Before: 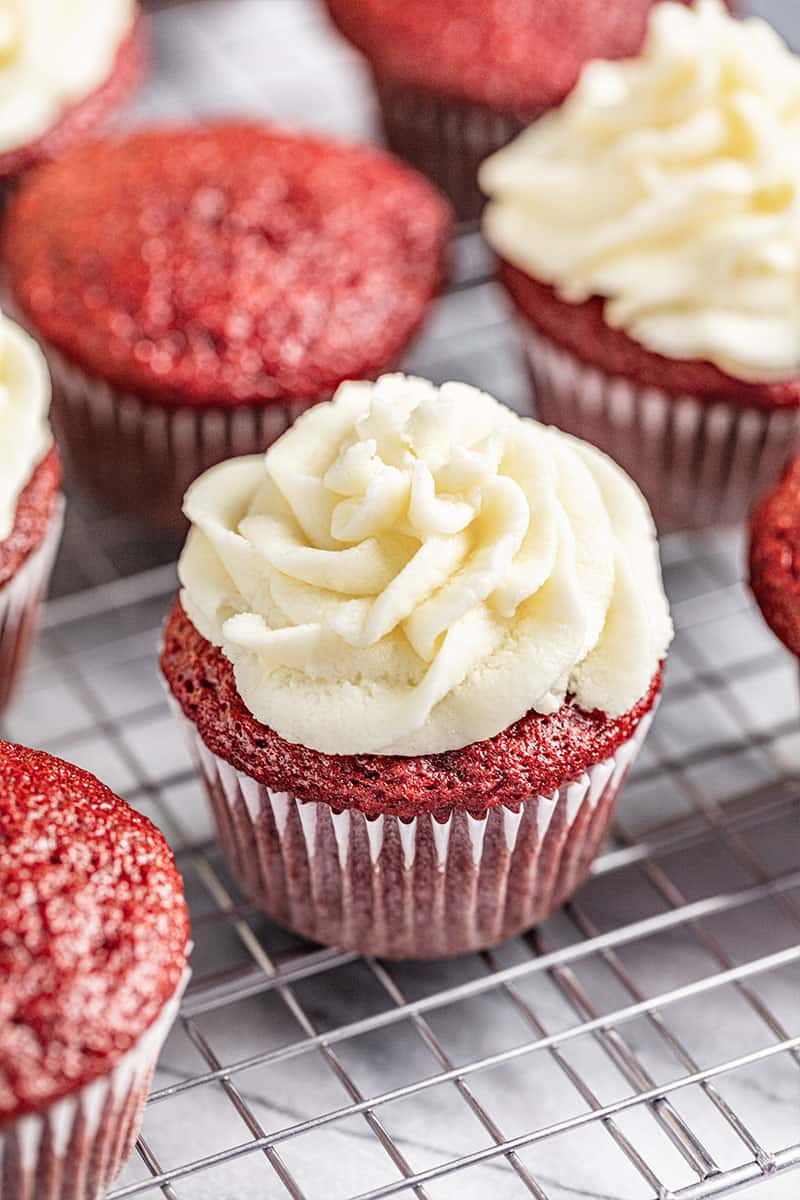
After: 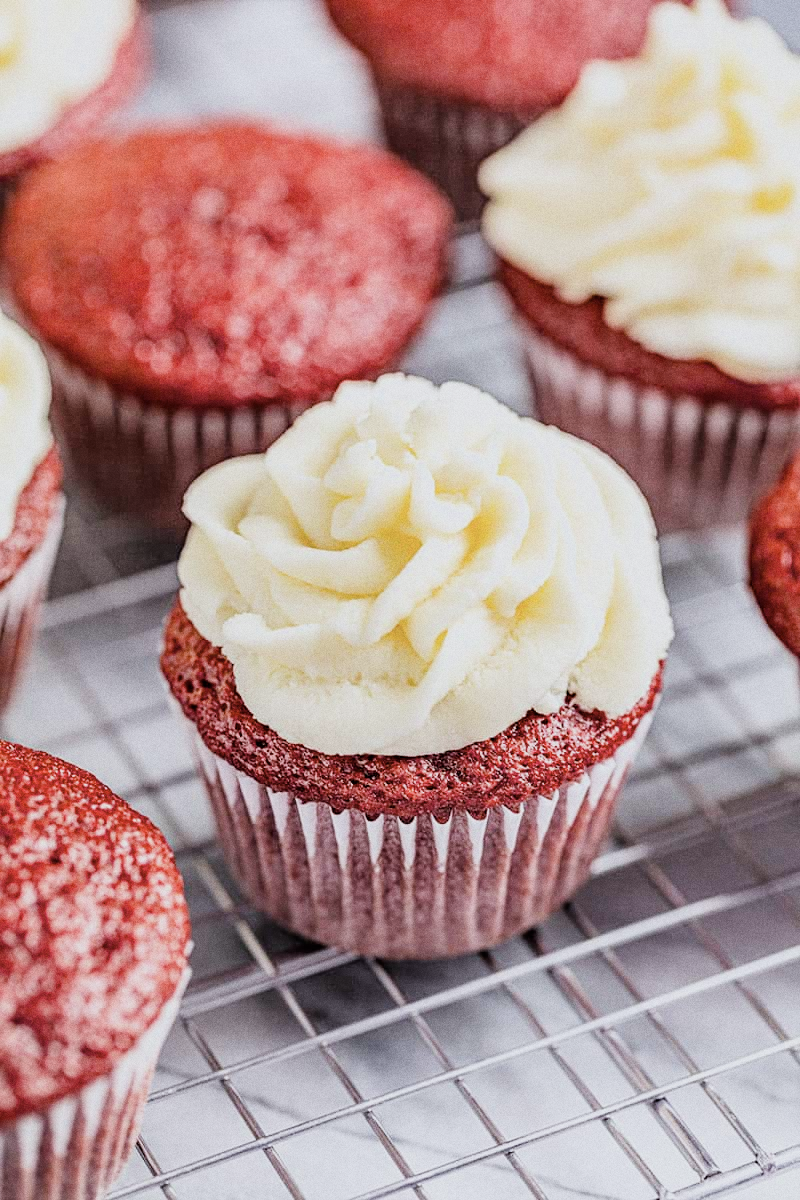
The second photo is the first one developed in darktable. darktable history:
white balance: red 0.98, blue 1.034
grain: coarseness 0.09 ISO
filmic rgb: black relative exposure -7.65 EV, white relative exposure 4.56 EV, hardness 3.61
contrast brightness saturation: contrast 0.06, brightness -0.01, saturation -0.23
exposure: black level correction 0.001, exposure 0.5 EV, compensate exposure bias true, compensate highlight preservation false
color balance rgb: perceptual saturation grading › global saturation 20%, global vibrance 20%
